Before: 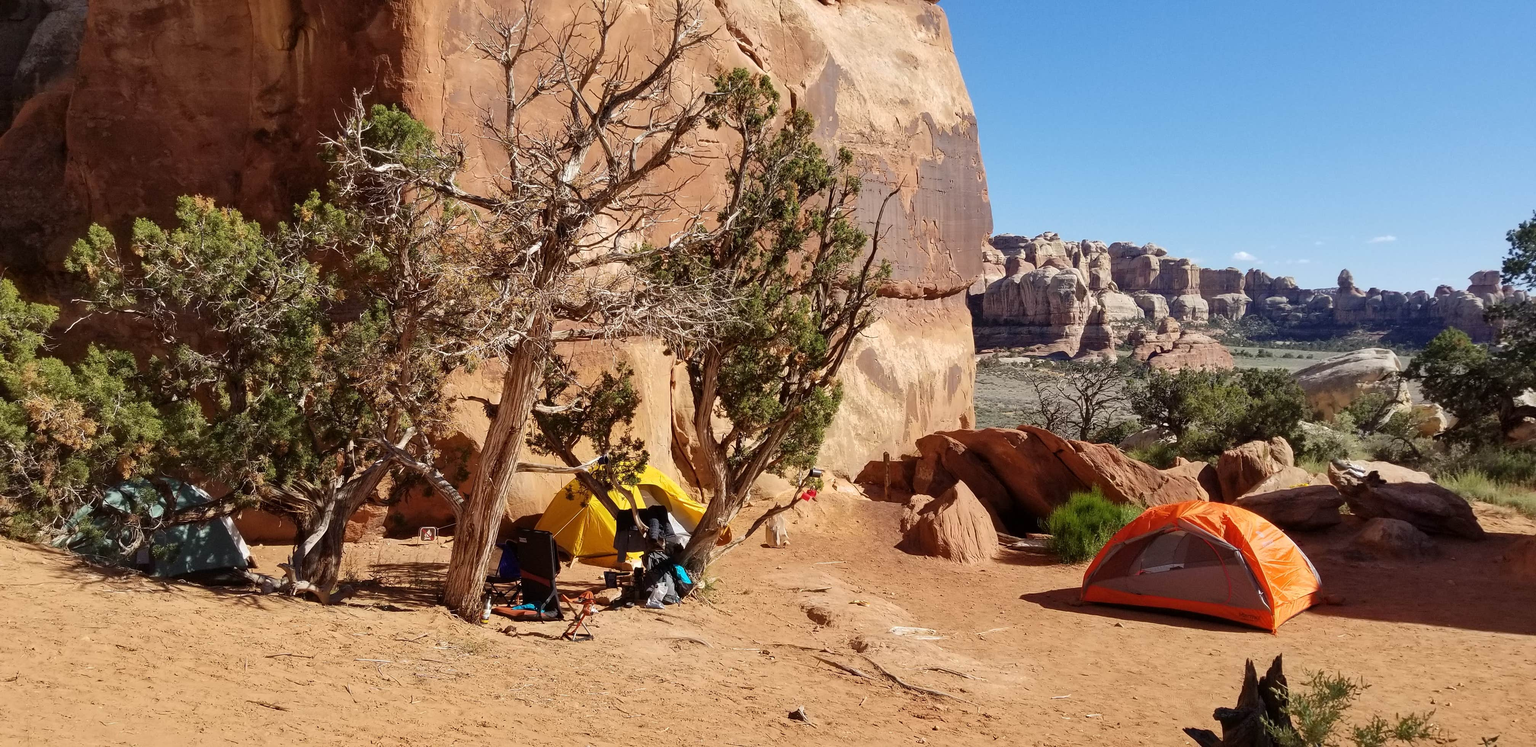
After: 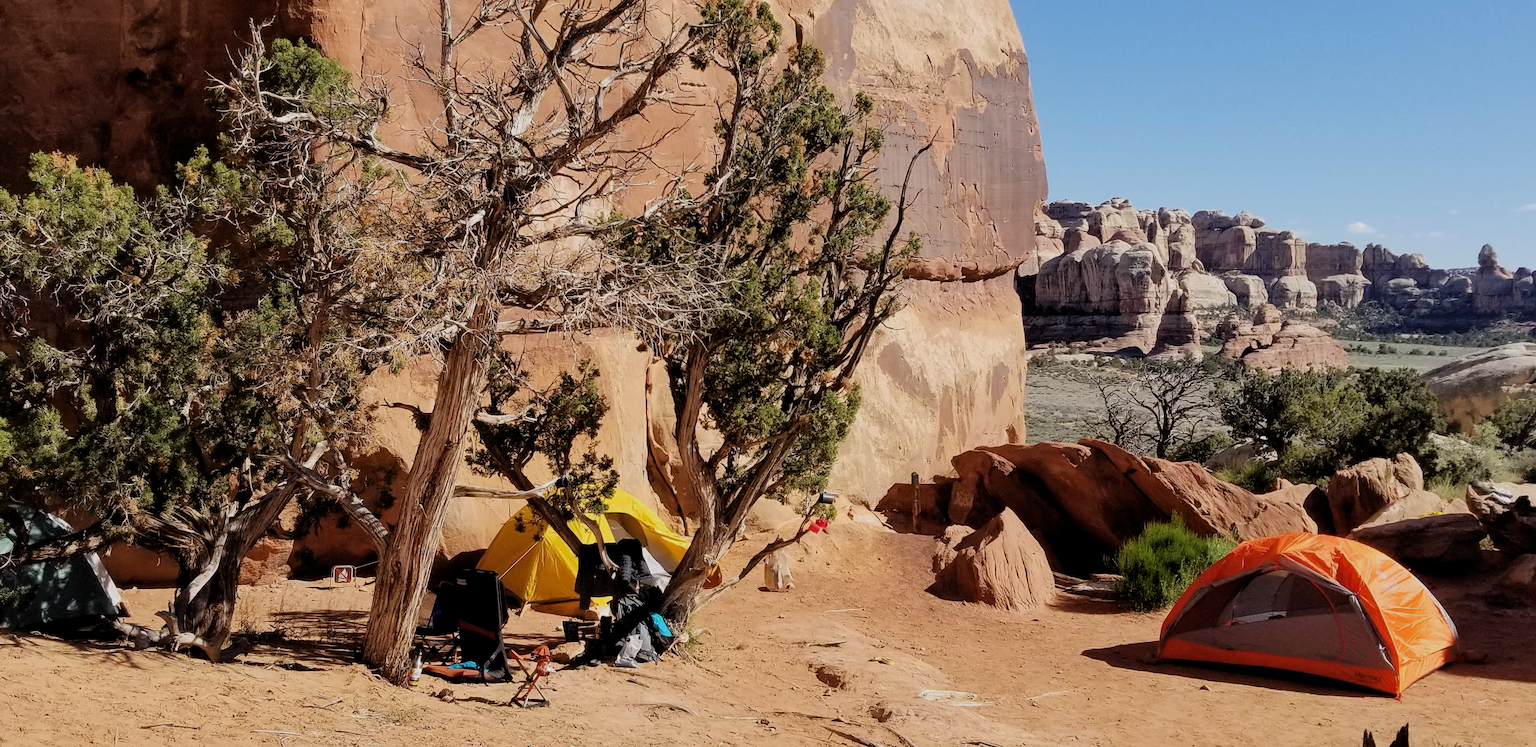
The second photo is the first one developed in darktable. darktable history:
filmic rgb: black relative exposure -7.73 EV, white relative exposure 4.42 EV, target black luminance 0%, hardness 3.75, latitude 50.76%, contrast 1.063, highlights saturation mix 9.16%, shadows ↔ highlights balance -0.274%
crop and rotate: left 9.973%, top 9.864%, right 9.868%, bottom 9.904%
